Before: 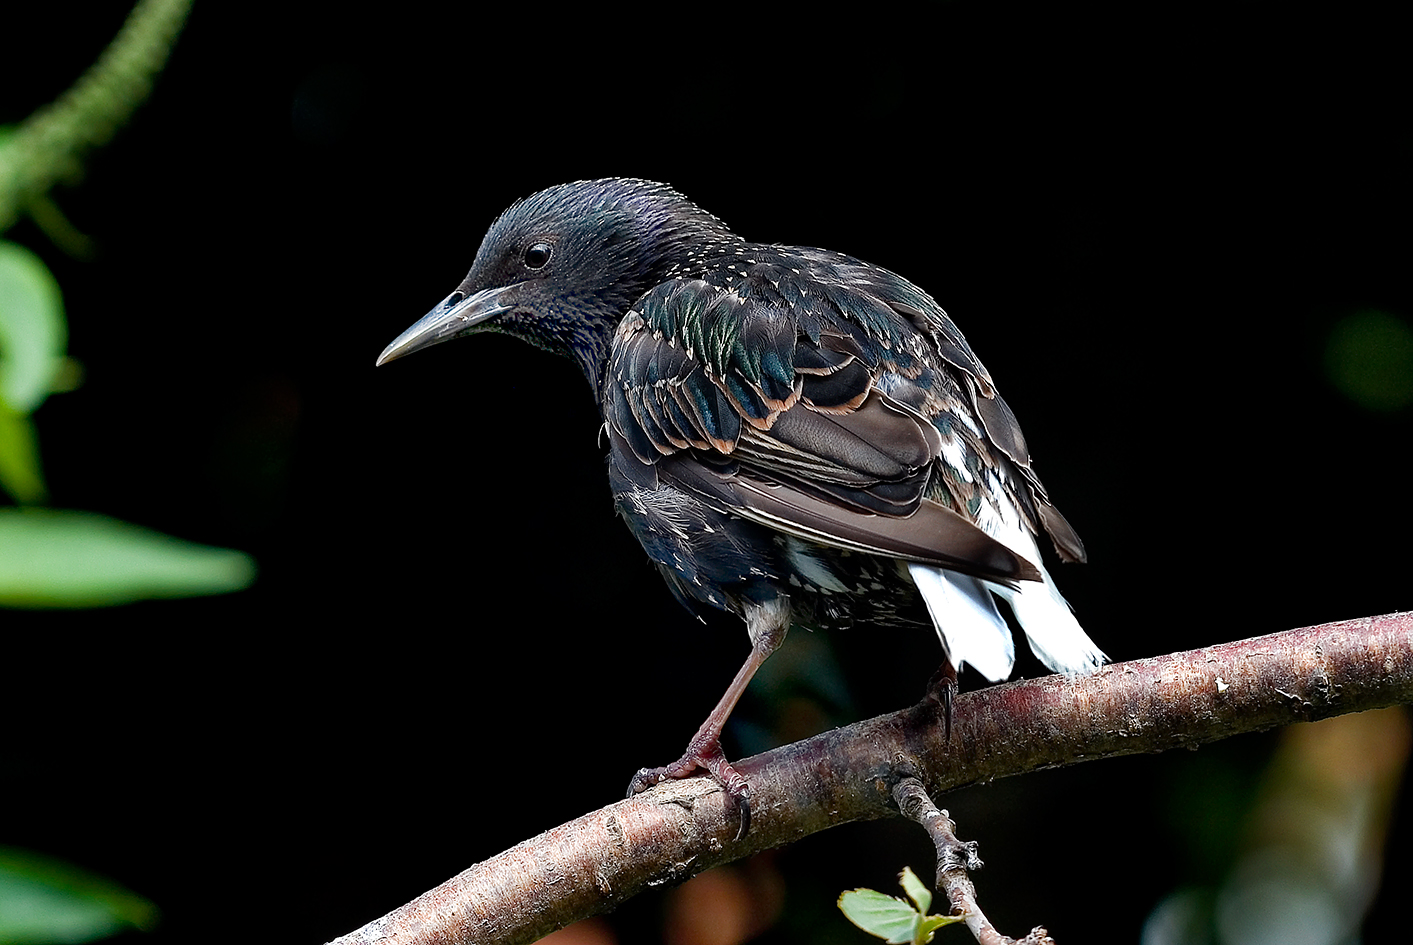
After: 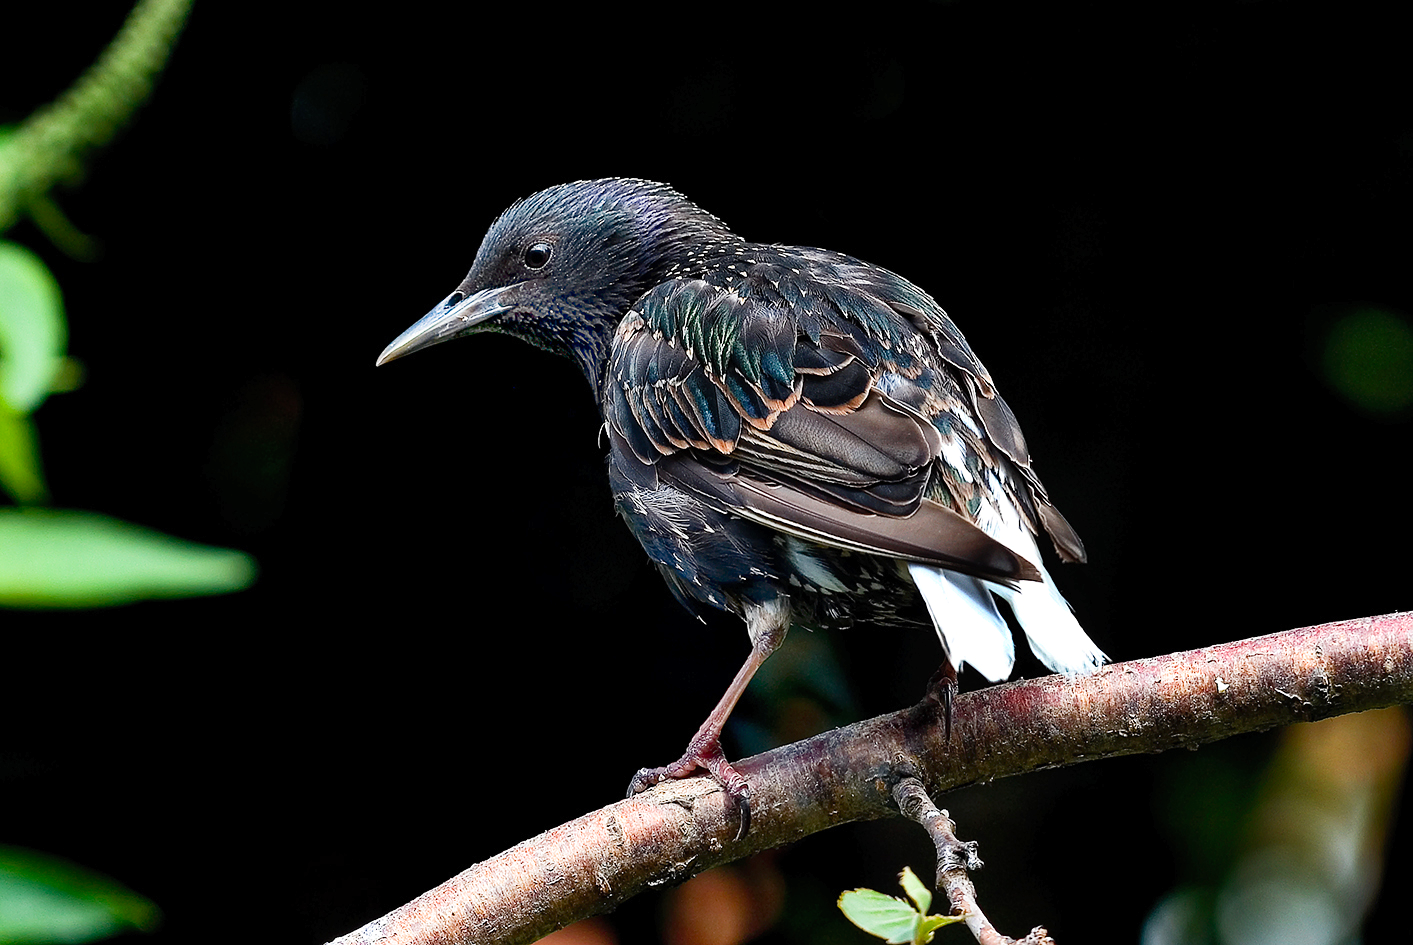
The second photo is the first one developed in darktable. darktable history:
contrast brightness saturation: contrast 0.203, brightness 0.163, saturation 0.228
tone equalizer: edges refinement/feathering 500, mask exposure compensation -1.57 EV, preserve details no
